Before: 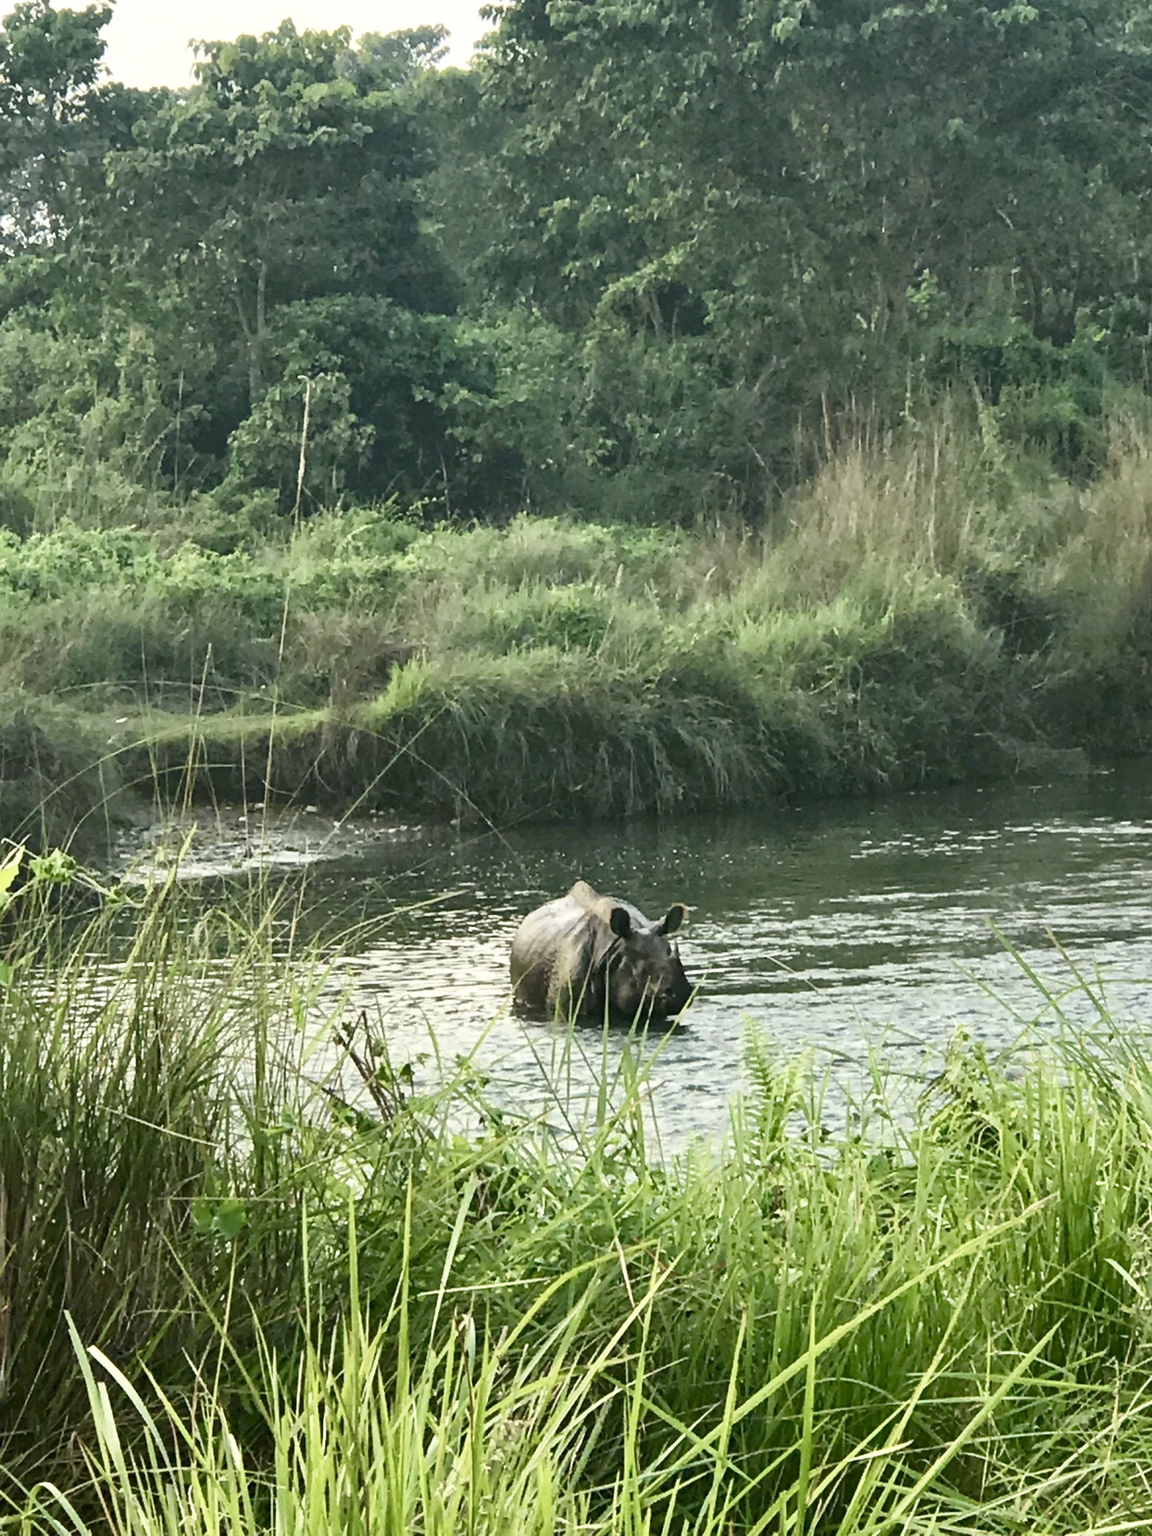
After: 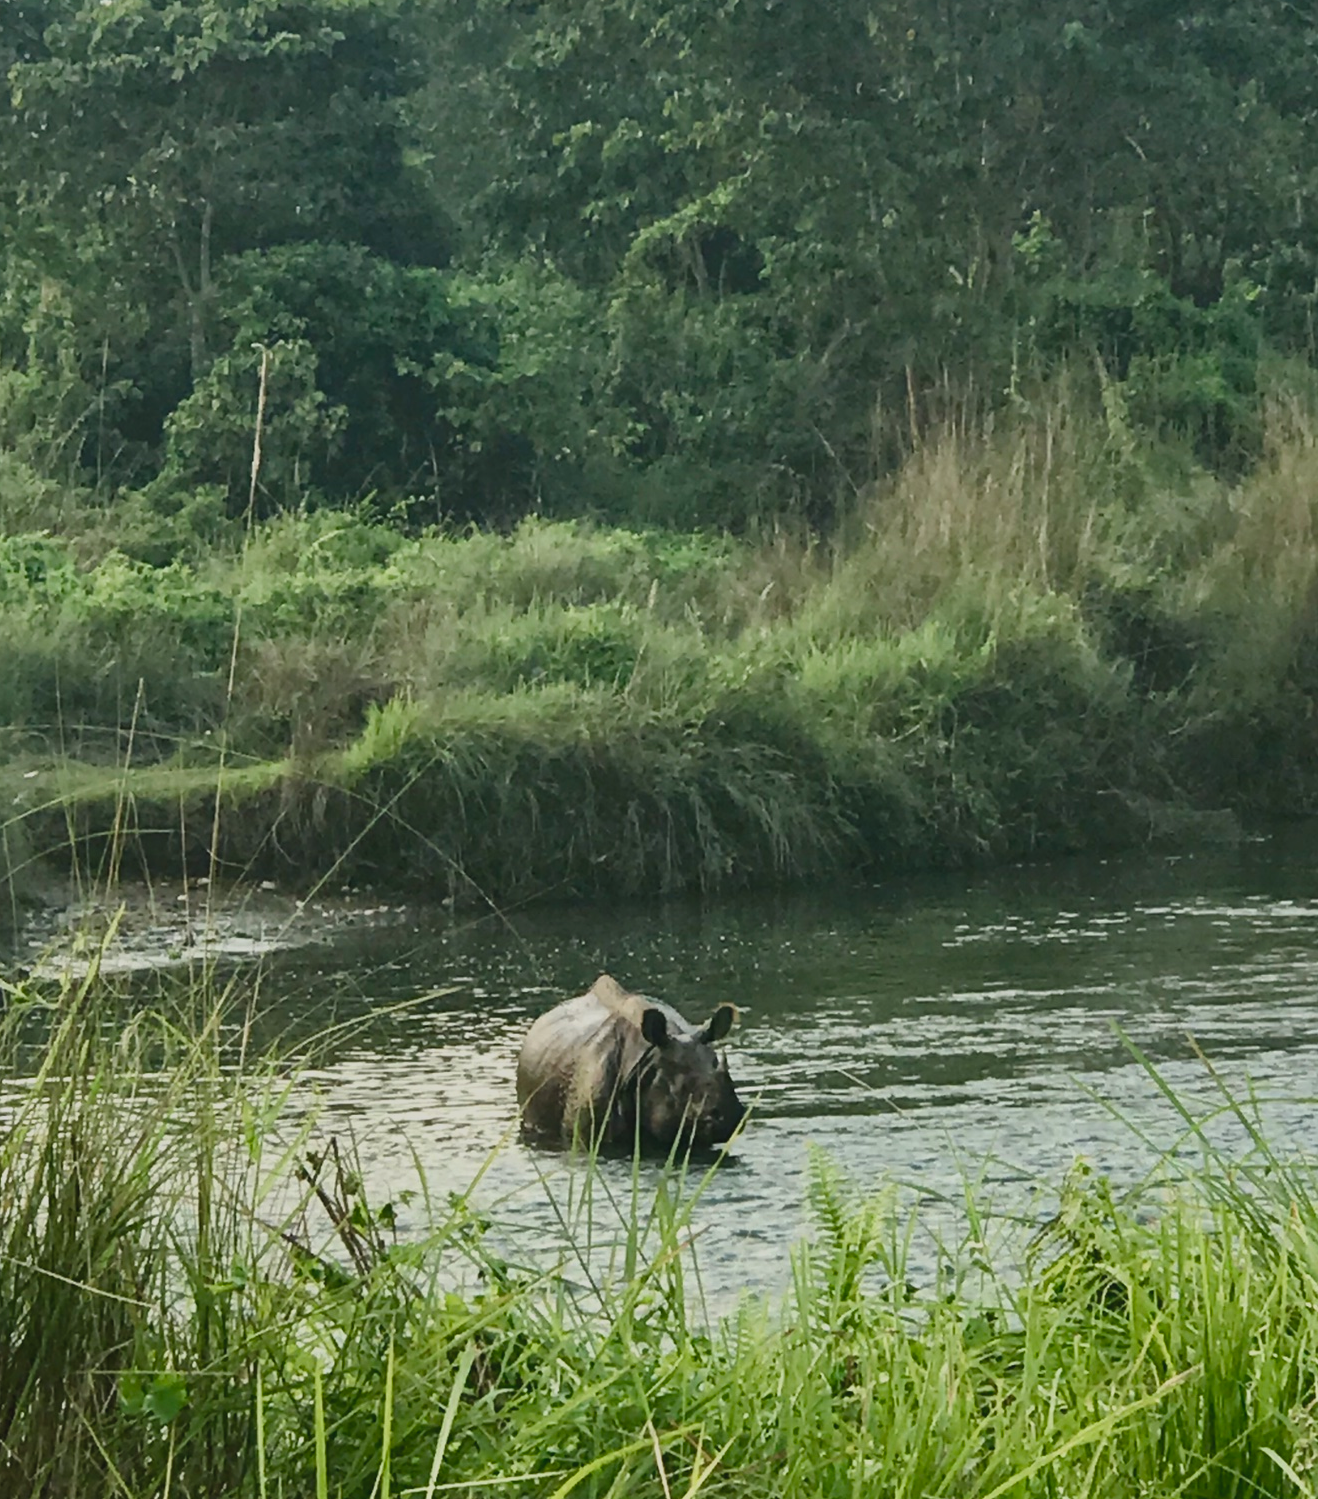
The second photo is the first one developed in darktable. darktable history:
crop: left 8.439%, top 6.584%, bottom 15.297%
exposure: exposure -0.573 EV, compensate highlight preservation false
color balance rgb: global offset › luminance 0.476%, linear chroma grading › global chroma 0.533%, perceptual saturation grading › global saturation 0.731%, global vibrance 20%
